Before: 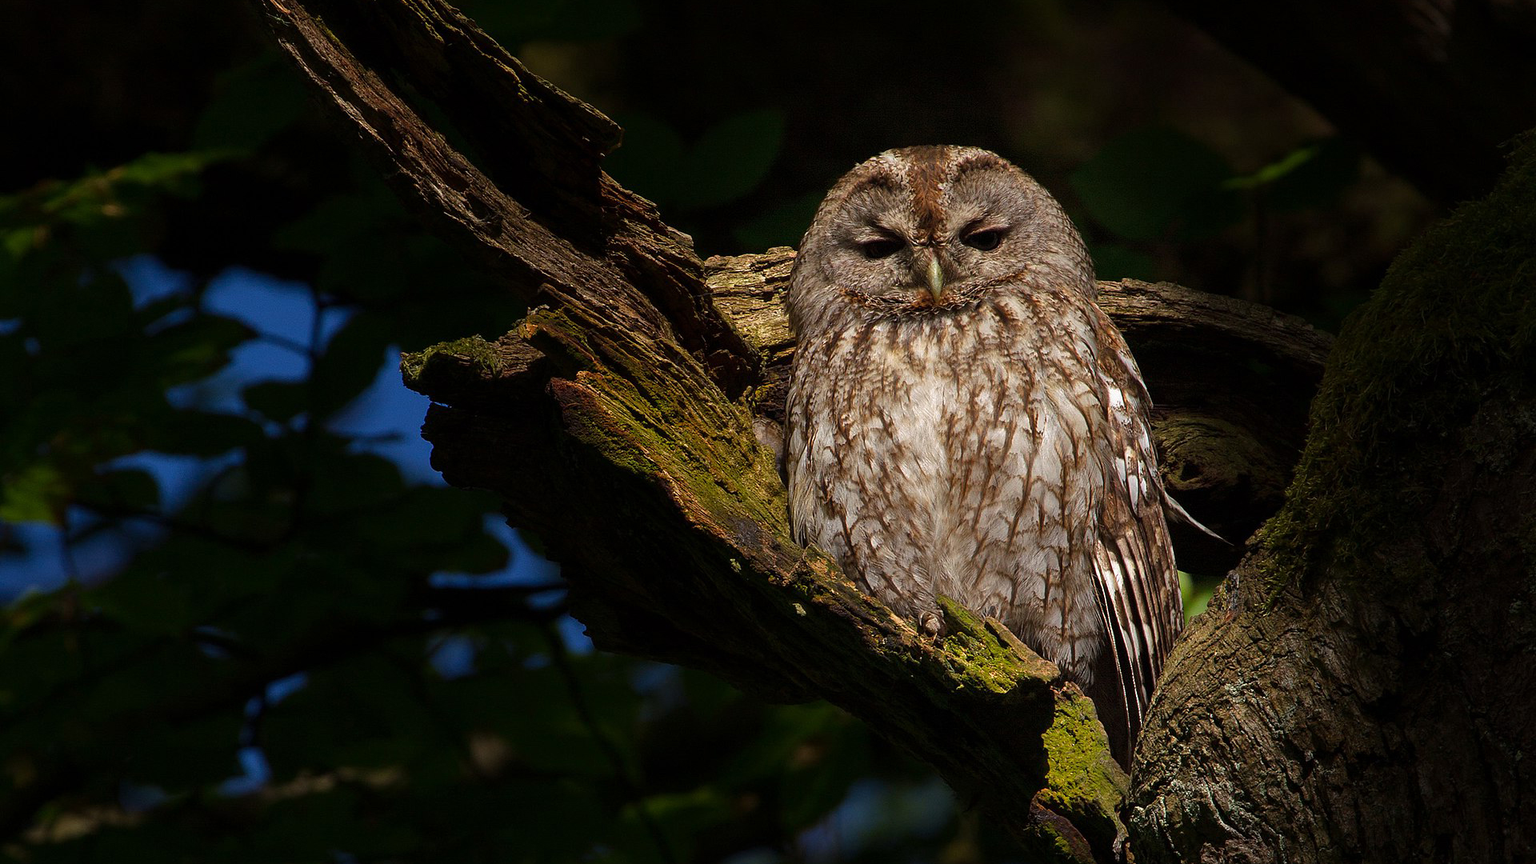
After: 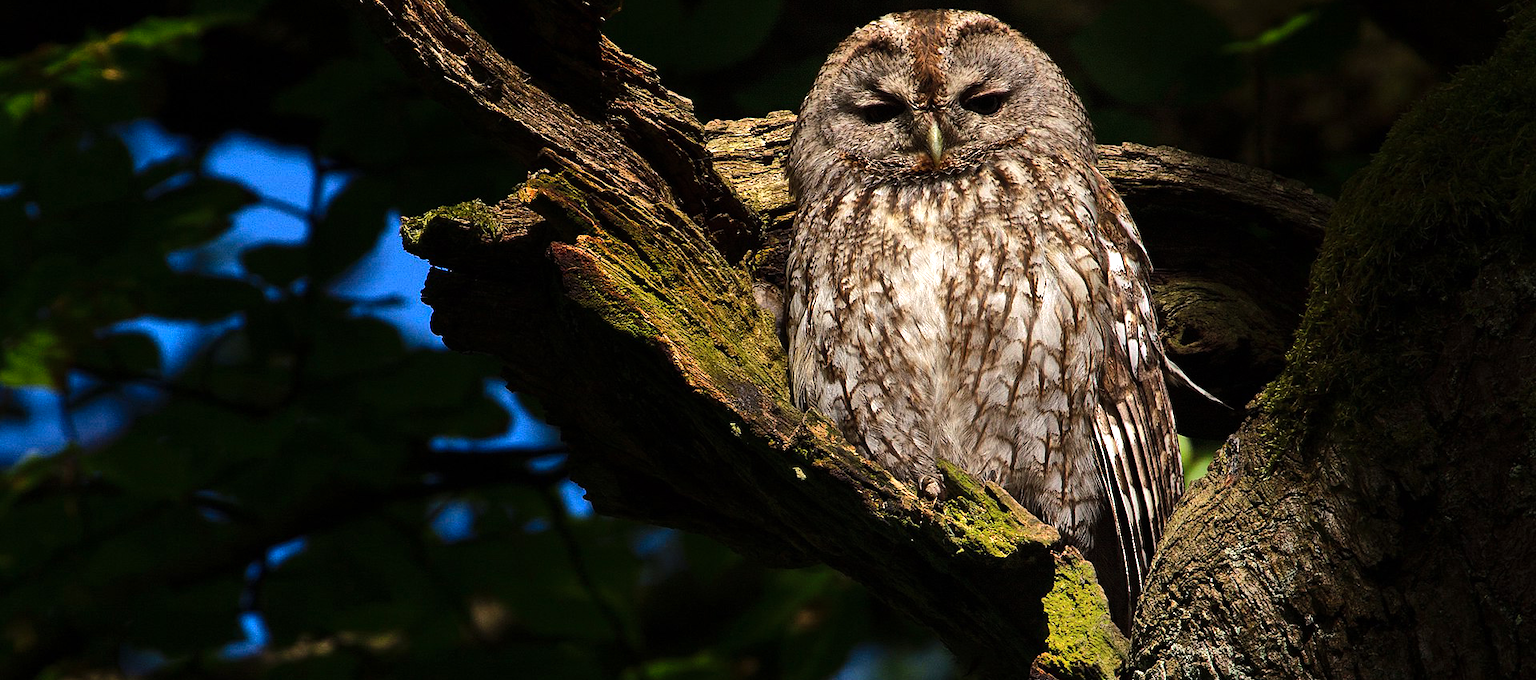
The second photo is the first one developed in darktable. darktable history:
crop and rotate: top 15.774%, bottom 5.506%
shadows and highlights: shadows 49, highlights -41, soften with gaussian
tone equalizer: -8 EV -0.75 EV, -7 EV -0.7 EV, -6 EV -0.6 EV, -5 EV -0.4 EV, -3 EV 0.4 EV, -2 EV 0.6 EV, -1 EV 0.7 EV, +0 EV 0.75 EV, edges refinement/feathering 500, mask exposure compensation -1.57 EV, preserve details no
